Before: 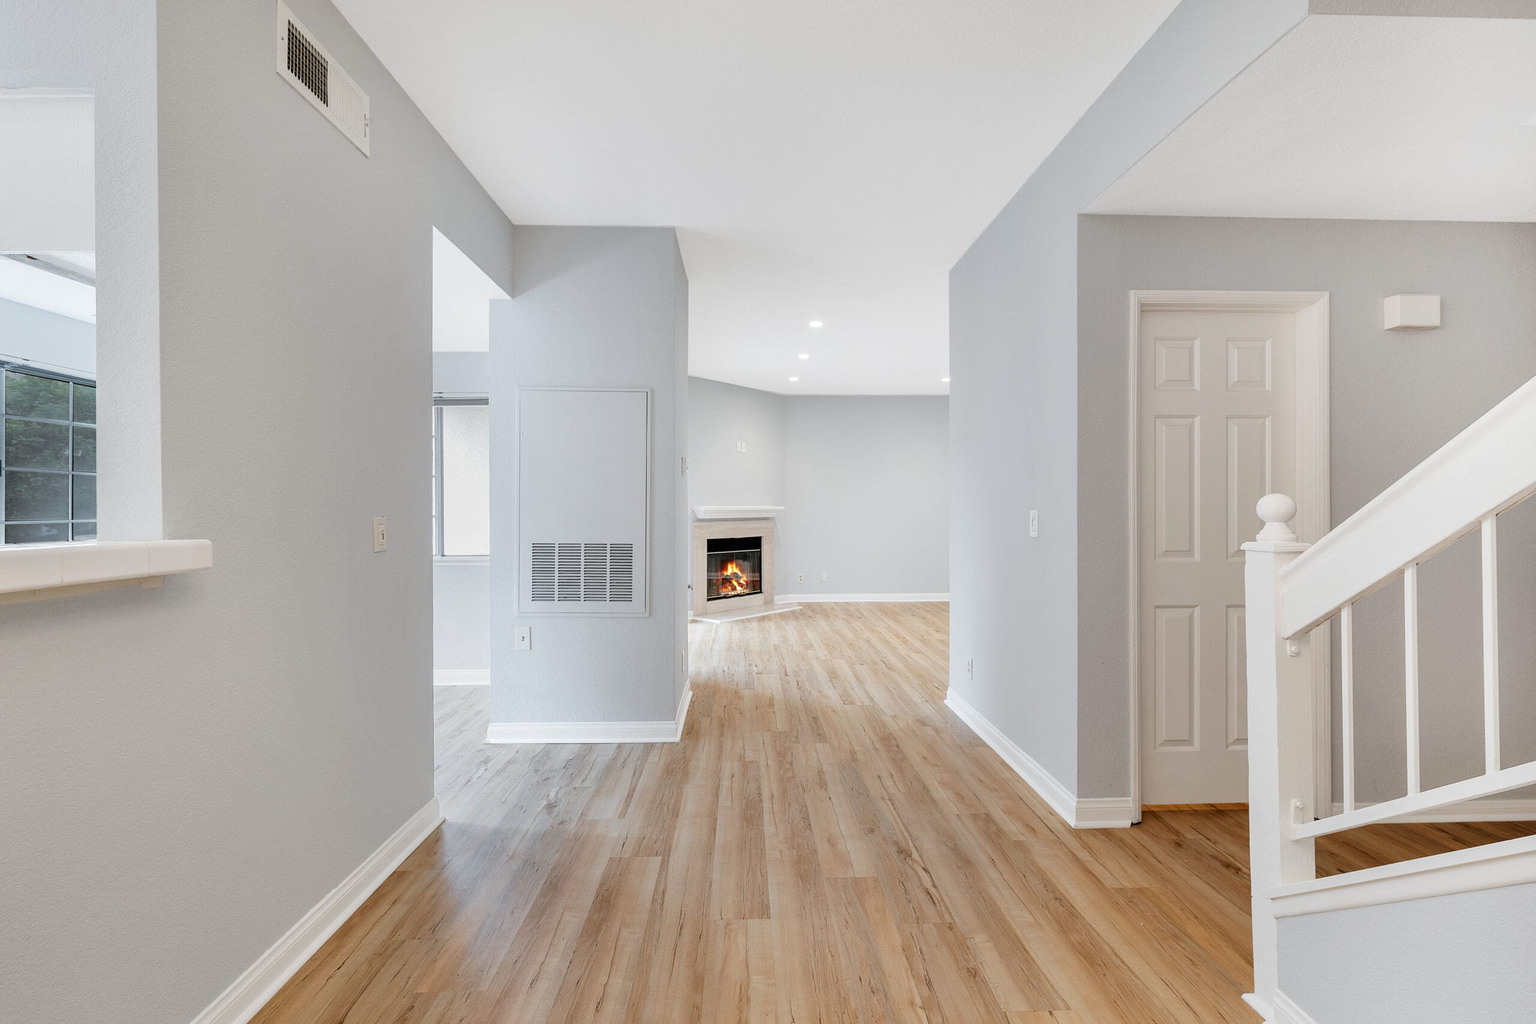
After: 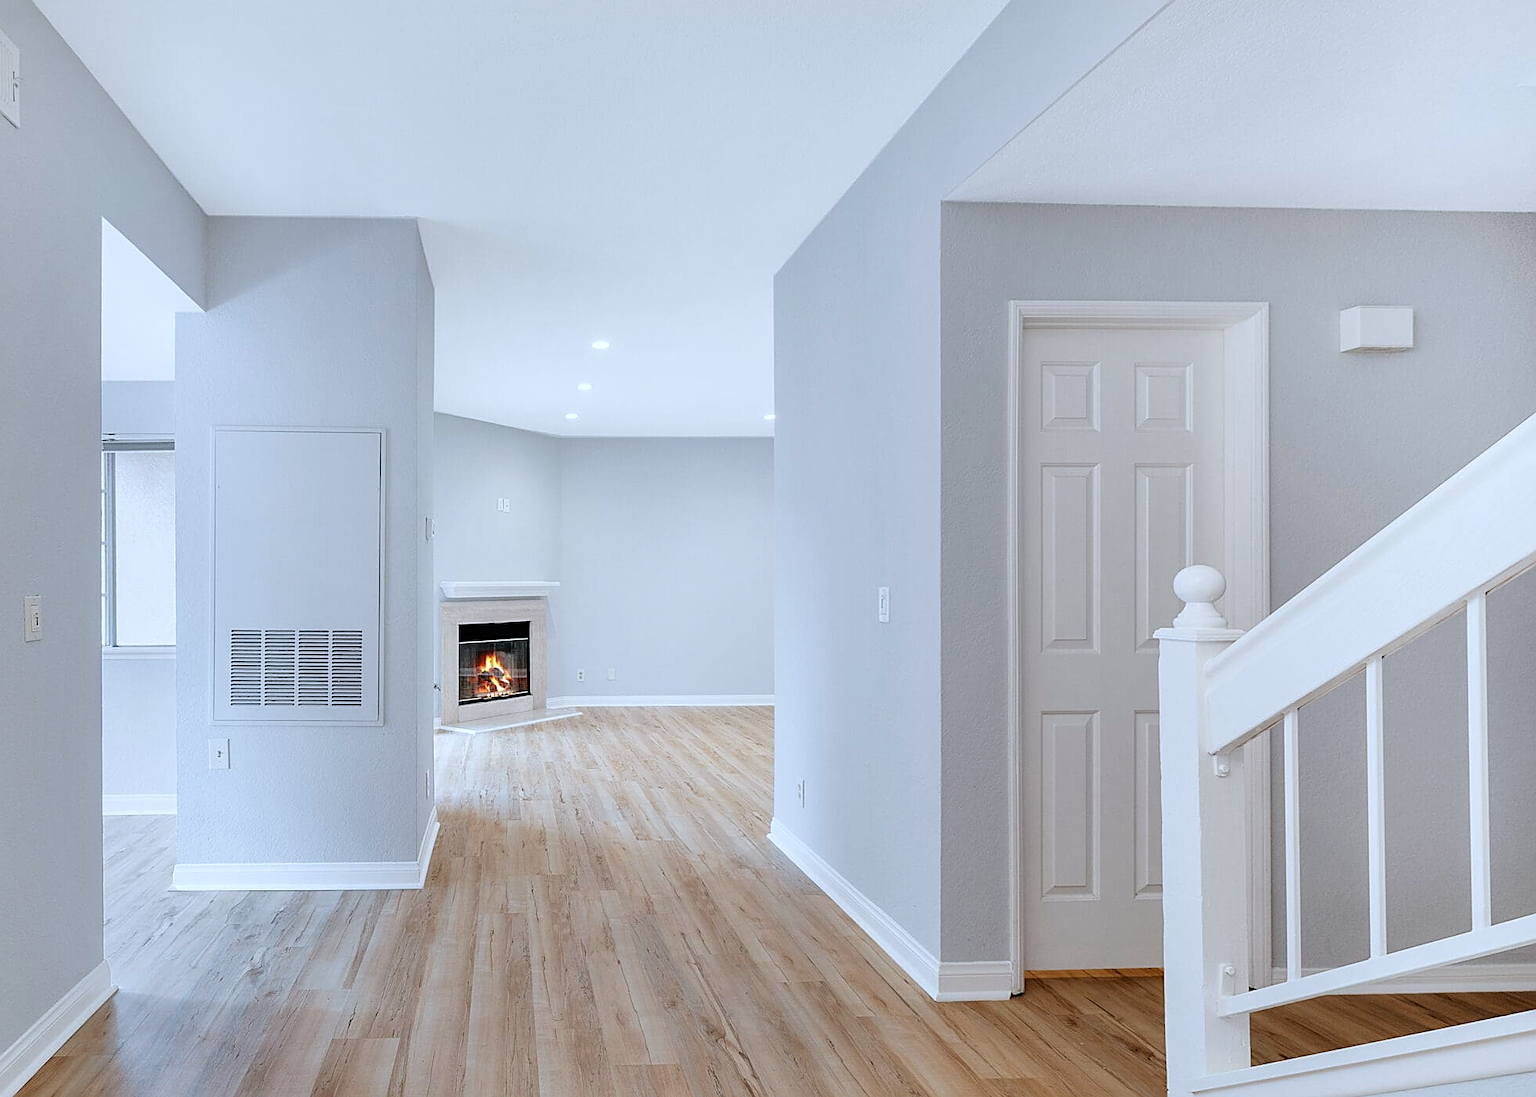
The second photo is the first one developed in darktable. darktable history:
color calibration: x 0.37, y 0.382, temperature 4313.32 K
crop: left 23.095%, top 5.827%, bottom 11.854%
sharpen: on, module defaults
